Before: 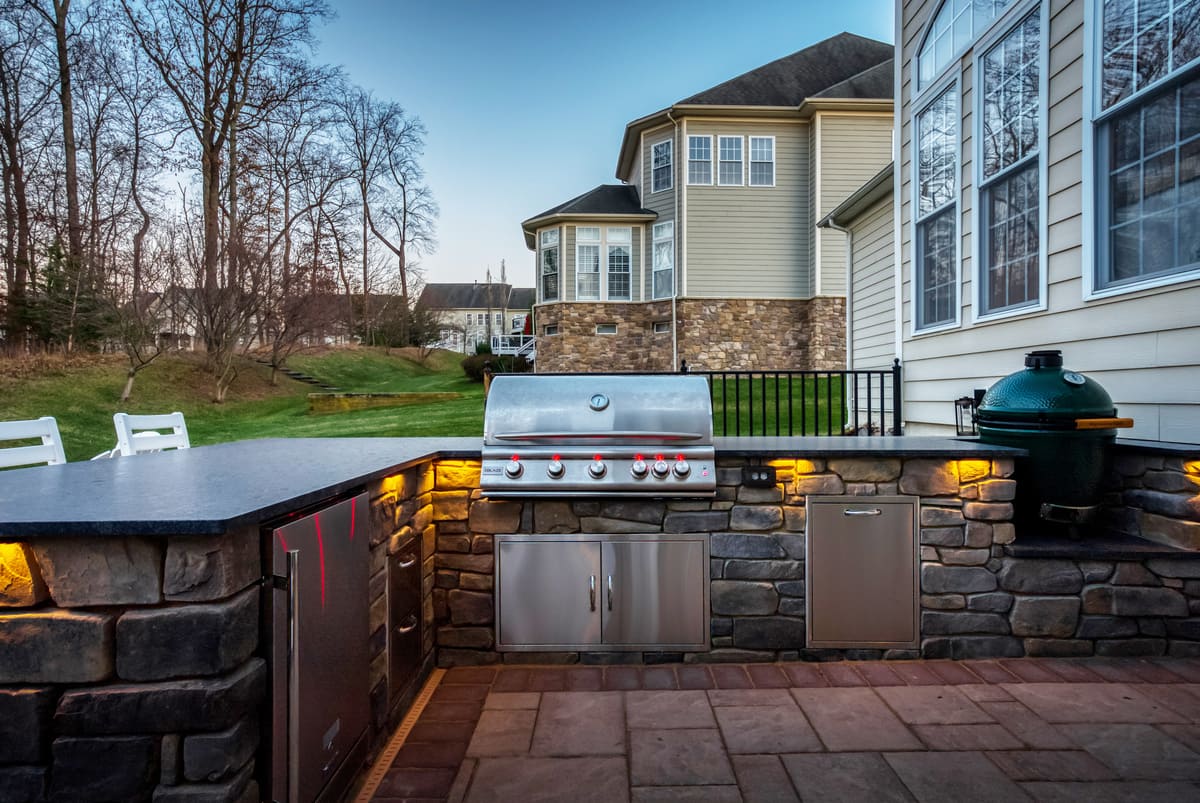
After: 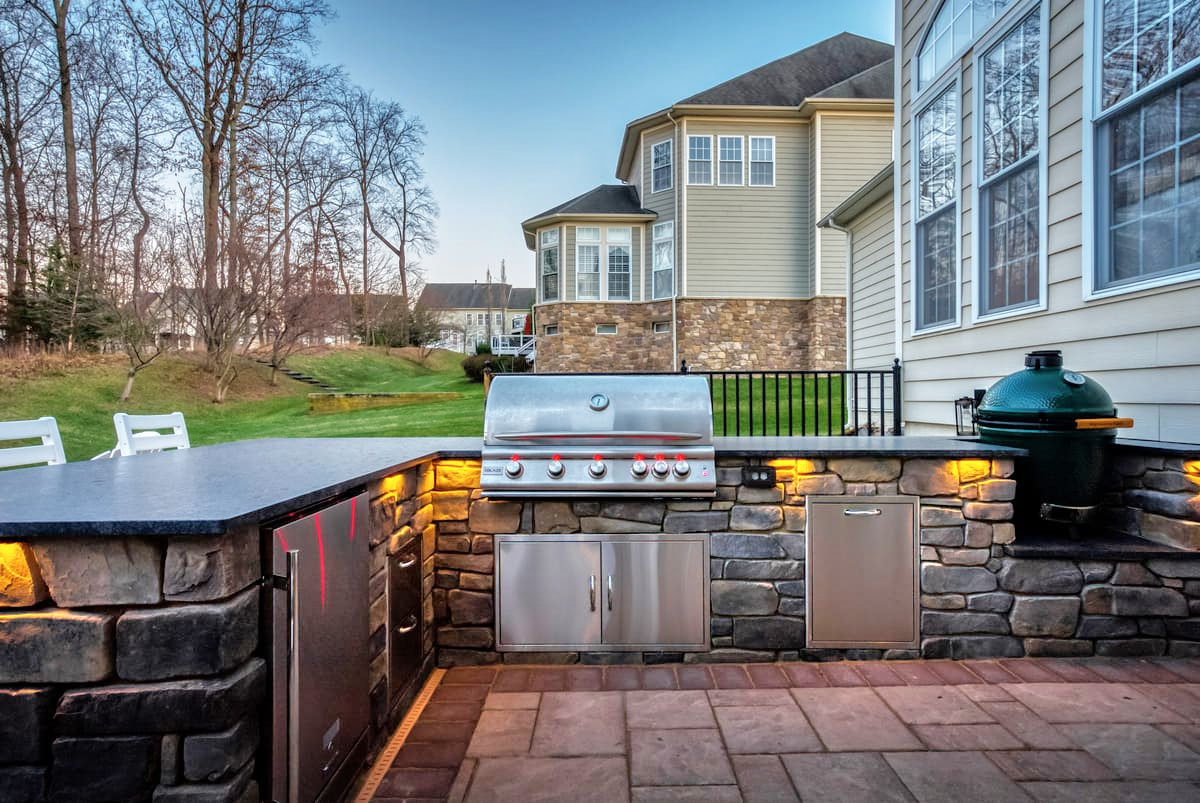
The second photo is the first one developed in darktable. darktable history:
tone equalizer: -7 EV 0.15 EV, -6 EV 0.6 EV, -5 EV 1.15 EV, -4 EV 1.33 EV, -3 EV 1.15 EV, -2 EV 0.6 EV, -1 EV 0.15 EV, mask exposure compensation -0.5 EV
contrast brightness saturation: saturation -0.05
